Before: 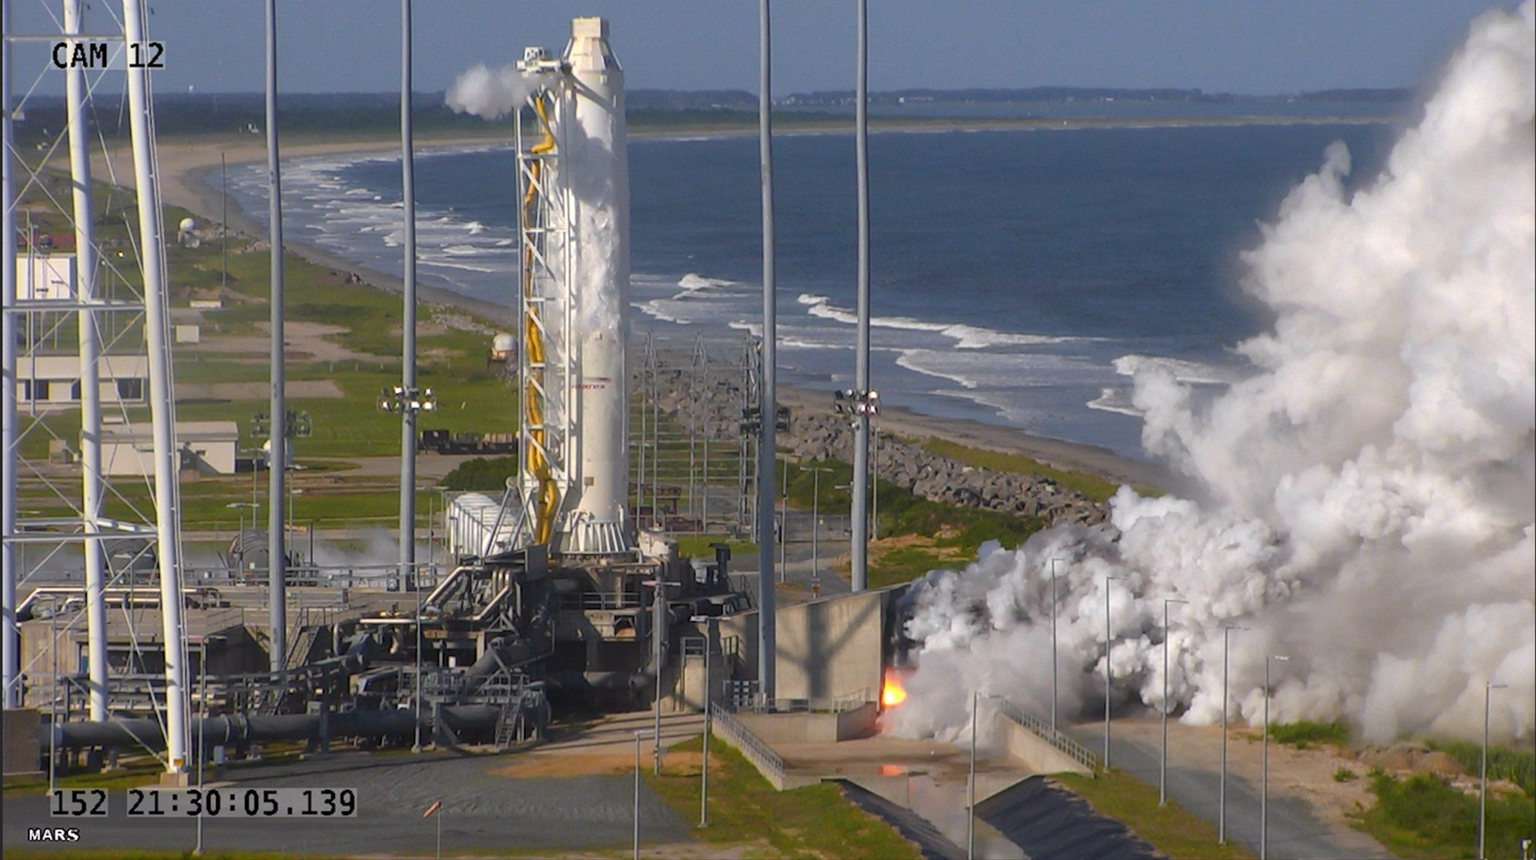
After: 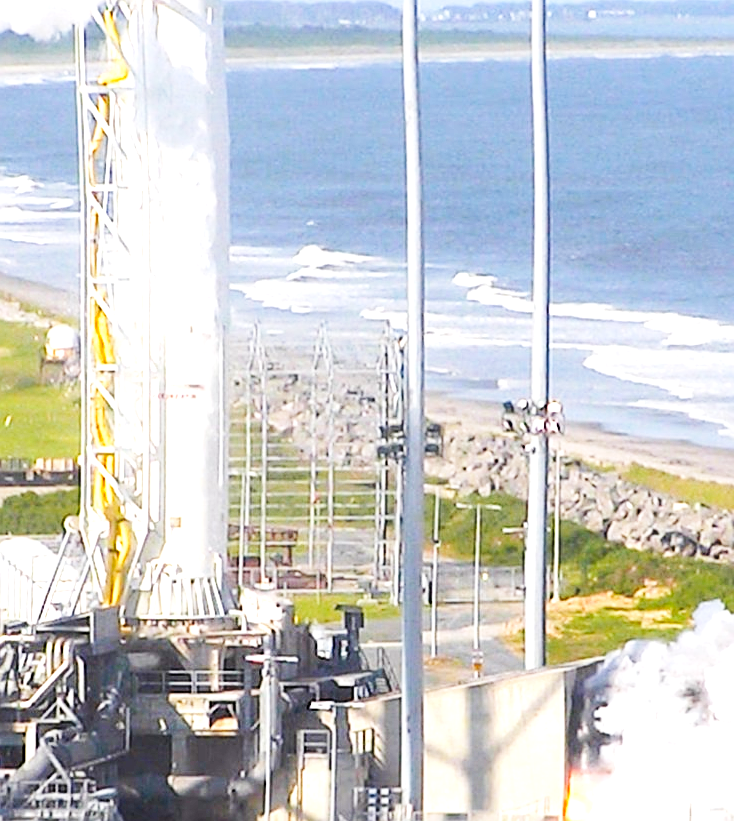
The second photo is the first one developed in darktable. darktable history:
base curve: curves: ch0 [(0, 0) (0.032, 0.025) (0.121, 0.166) (0.206, 0.329) (0.605, 0.79) (1, 1)], preserve colors none
sharpen: on, module defaults
exposure: black level correction 0, exposure 1.989 EV, compensate exposure bias true, compensate highlight preservation false
crop and rotate: left 29.82%, top 10.409%, right 34.295%, bottom 17.946%
